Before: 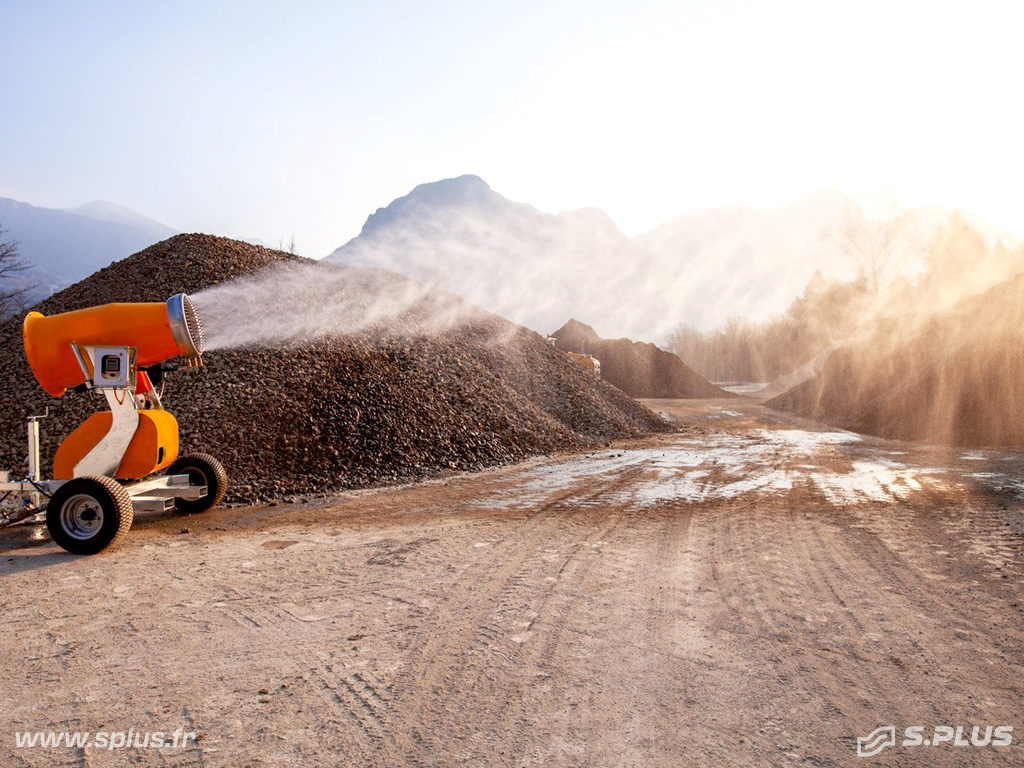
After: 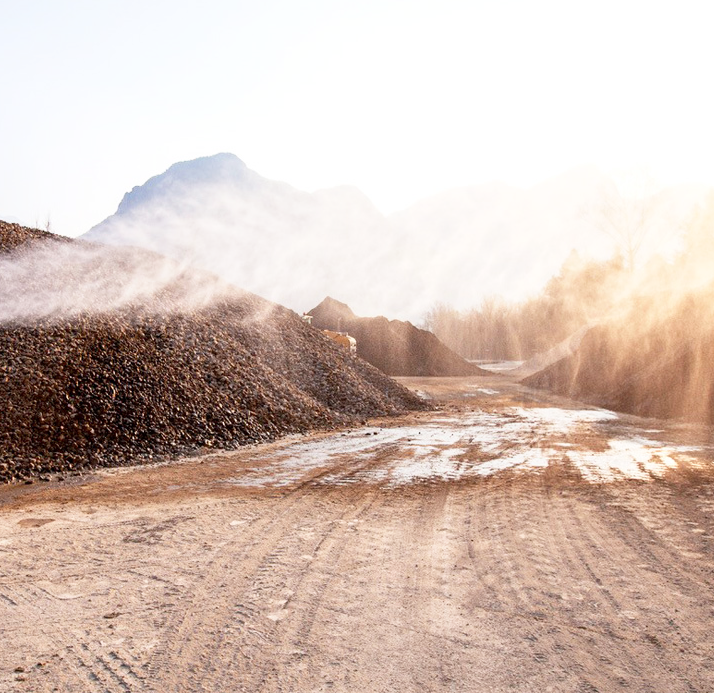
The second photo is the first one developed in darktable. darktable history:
contrast brightness saturation: contrast 0.071
base curve: curves: ch0 [(0, 0) (0.666, 0.806) (1, 1)], preserve colors none
crop and rotate: left 23.836%, top 2.959%, right 6.367%, bottom 6.687%
